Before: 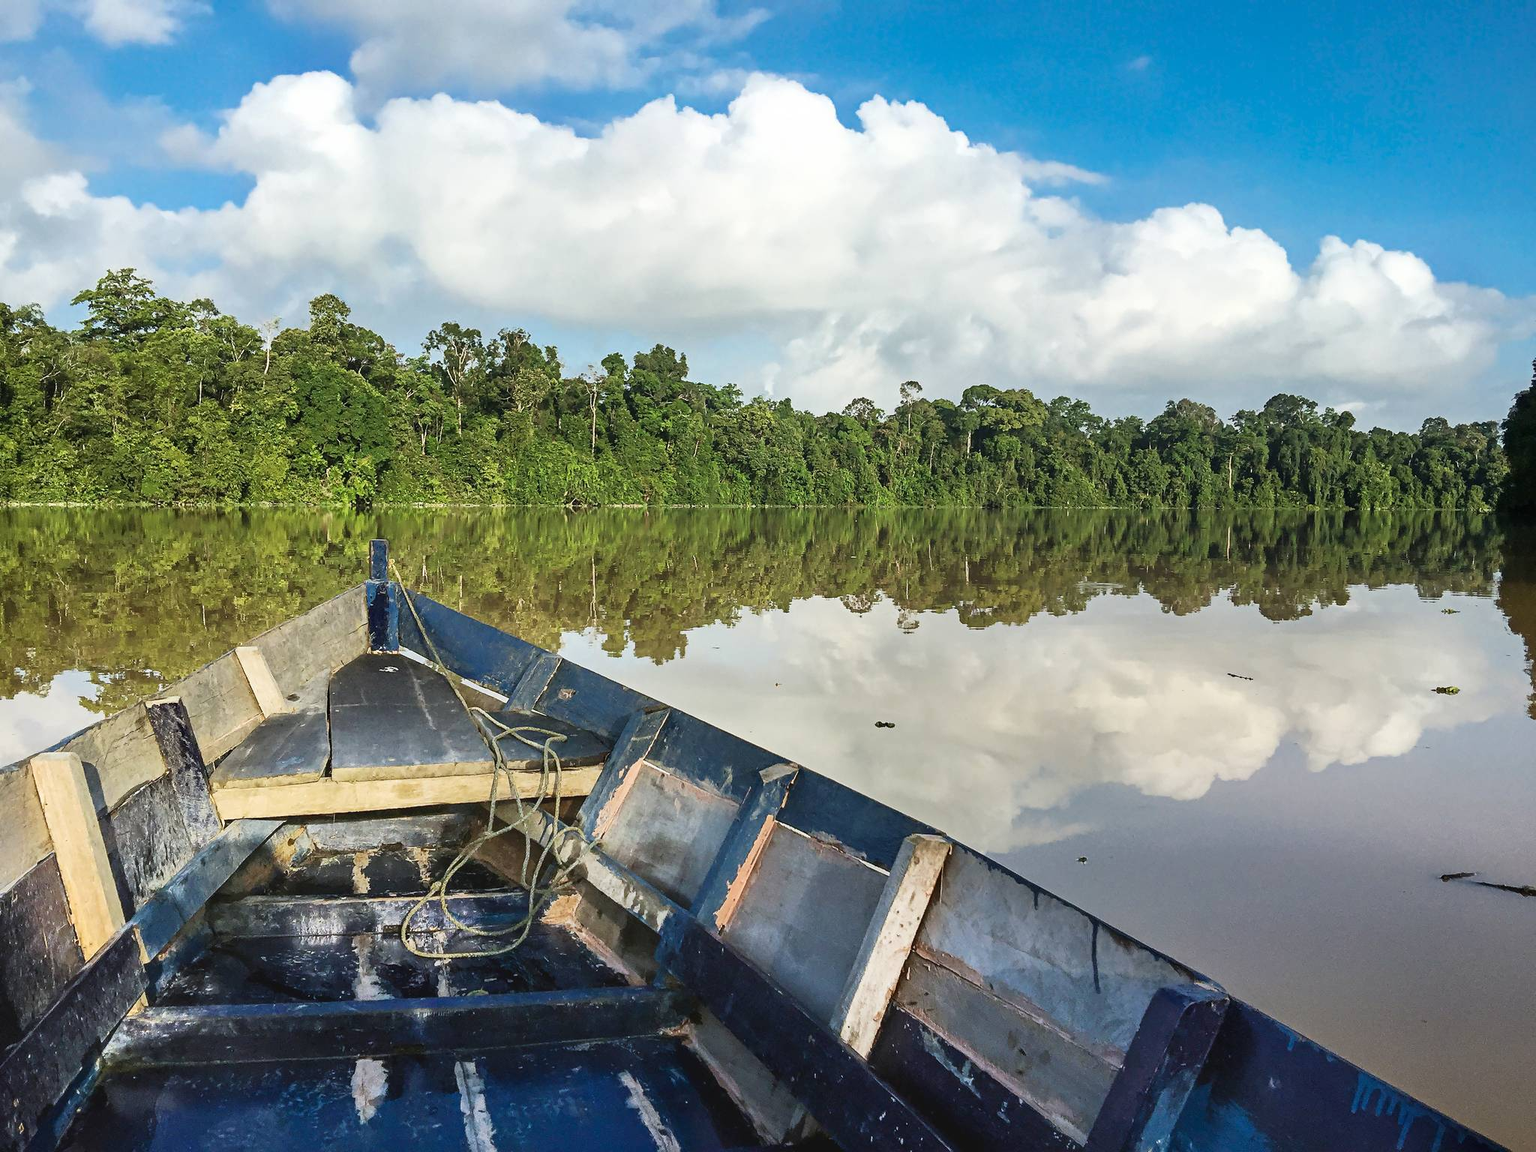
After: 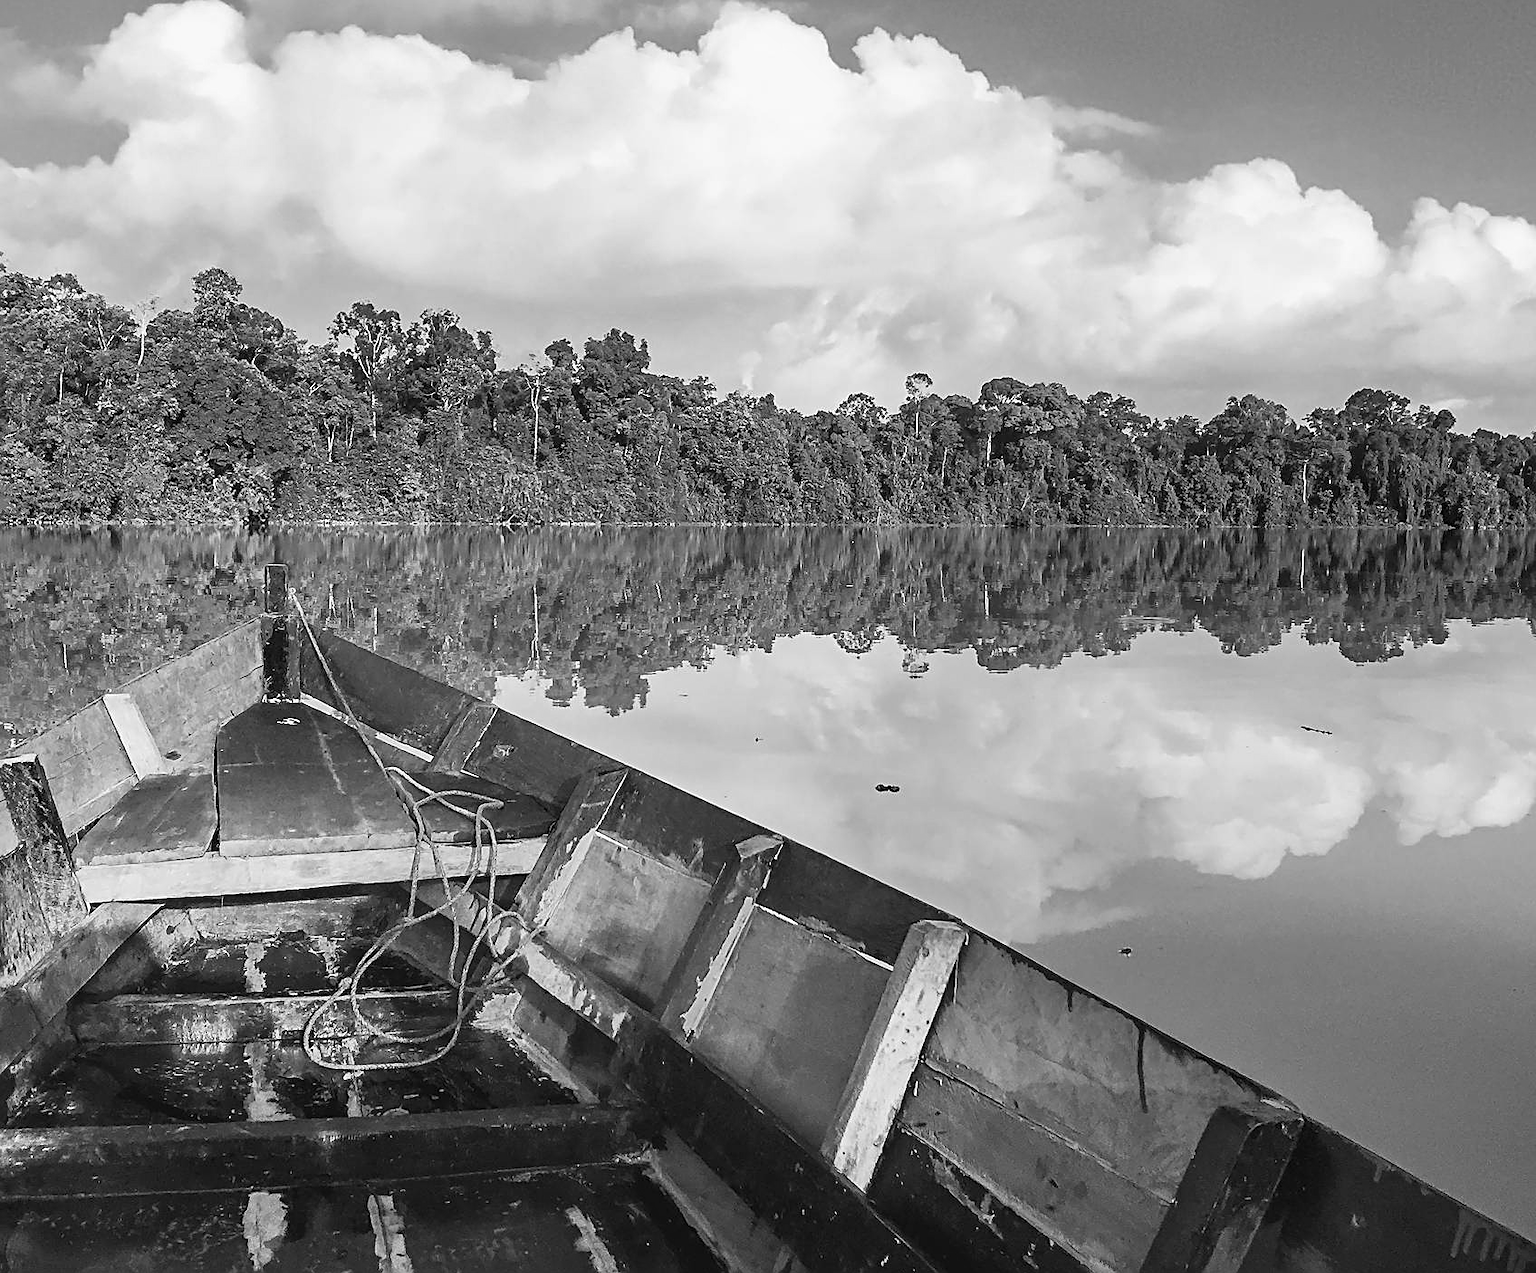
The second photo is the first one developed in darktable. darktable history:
crop: left 9.807%, top 6.259%, right 7.334%, bottom 2.177%
sharpen: on, module defaults
monochrome: a 32, b 64, size 2.3
